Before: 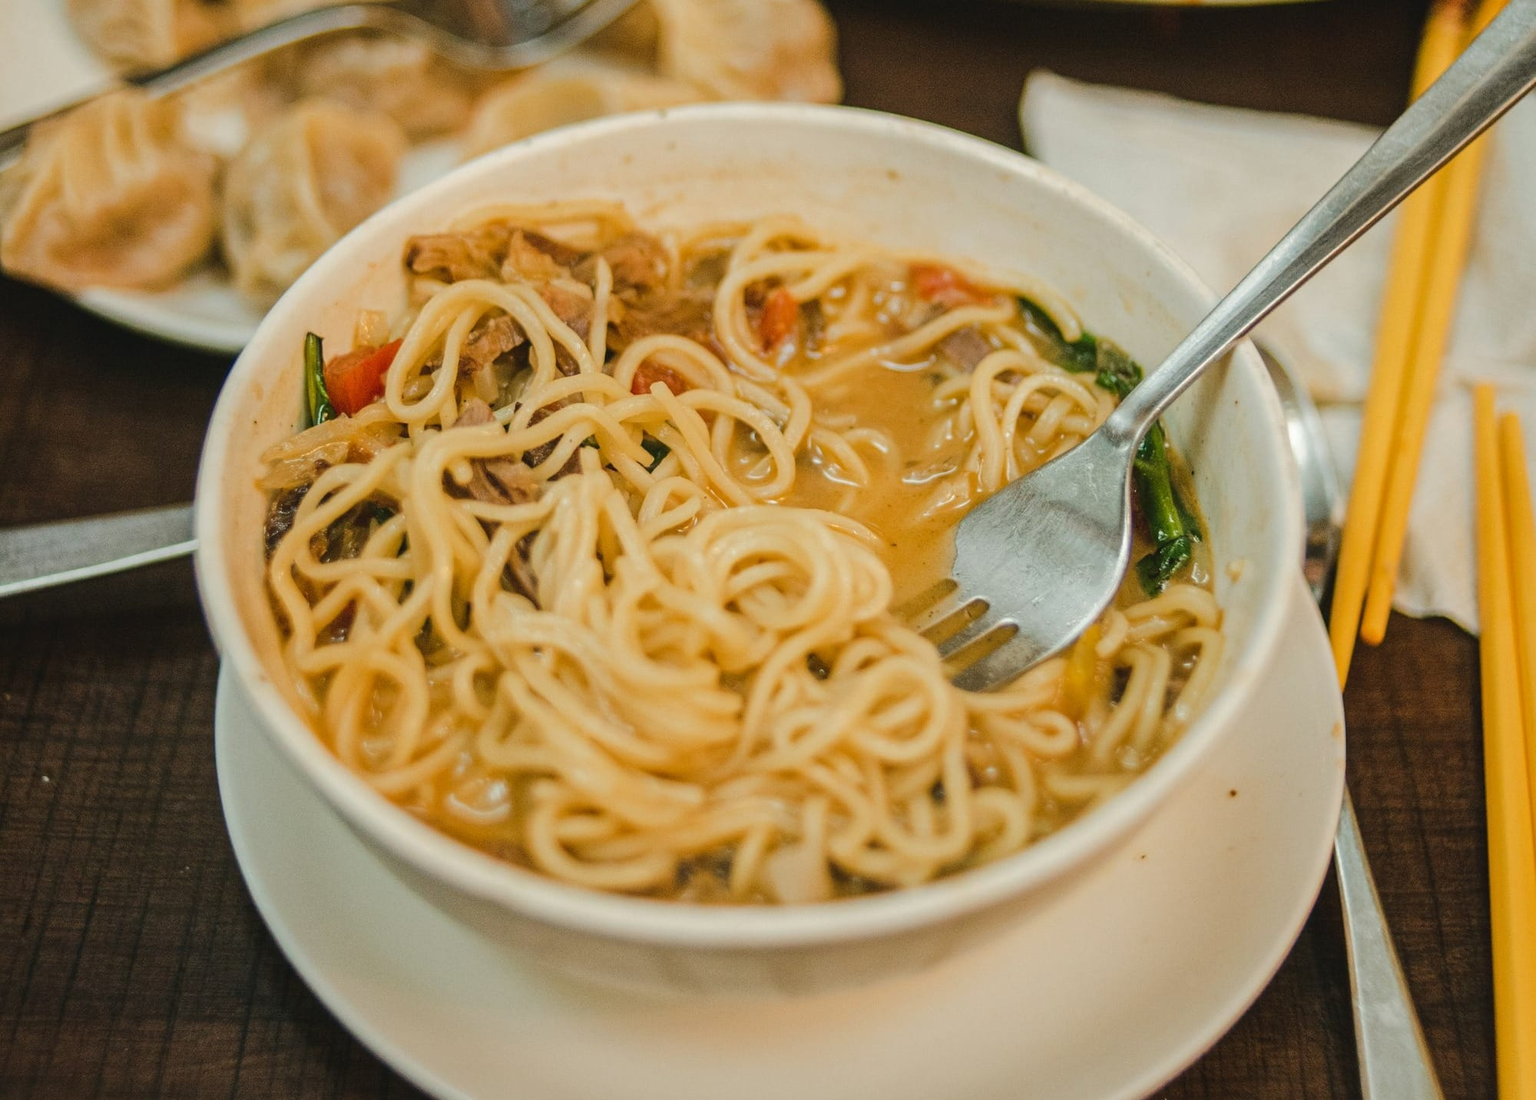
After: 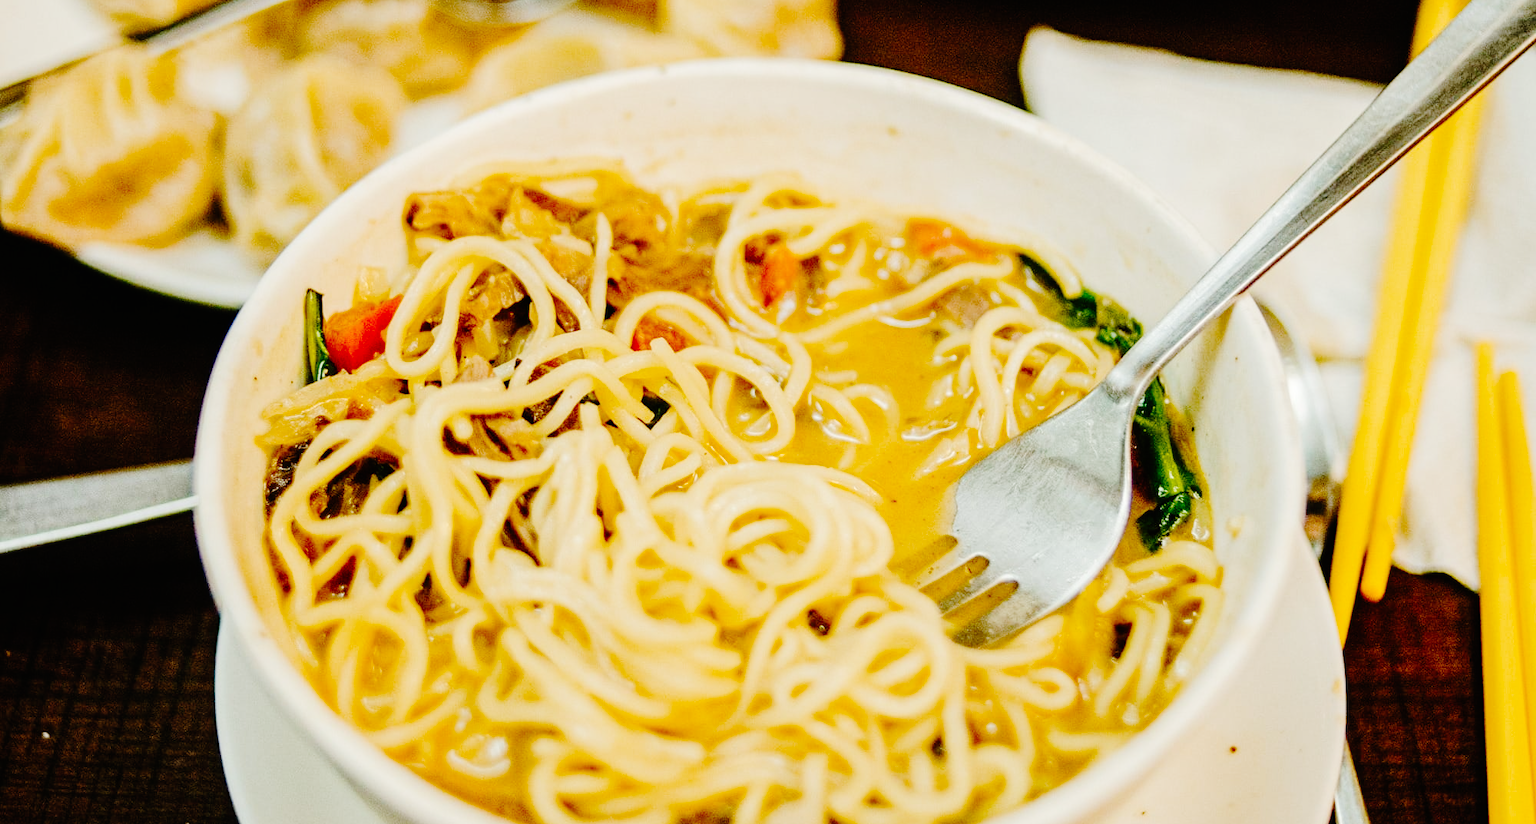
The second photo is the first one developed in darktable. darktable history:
crop: top 4.006%, bottom 21.029%
base curve: curves: ch0 [(0, 0) (0.036, 0.01) (0.123, 0.254) (0.258, 0.504) (0.507, 0.748) (1, 1)], preserve colors none
